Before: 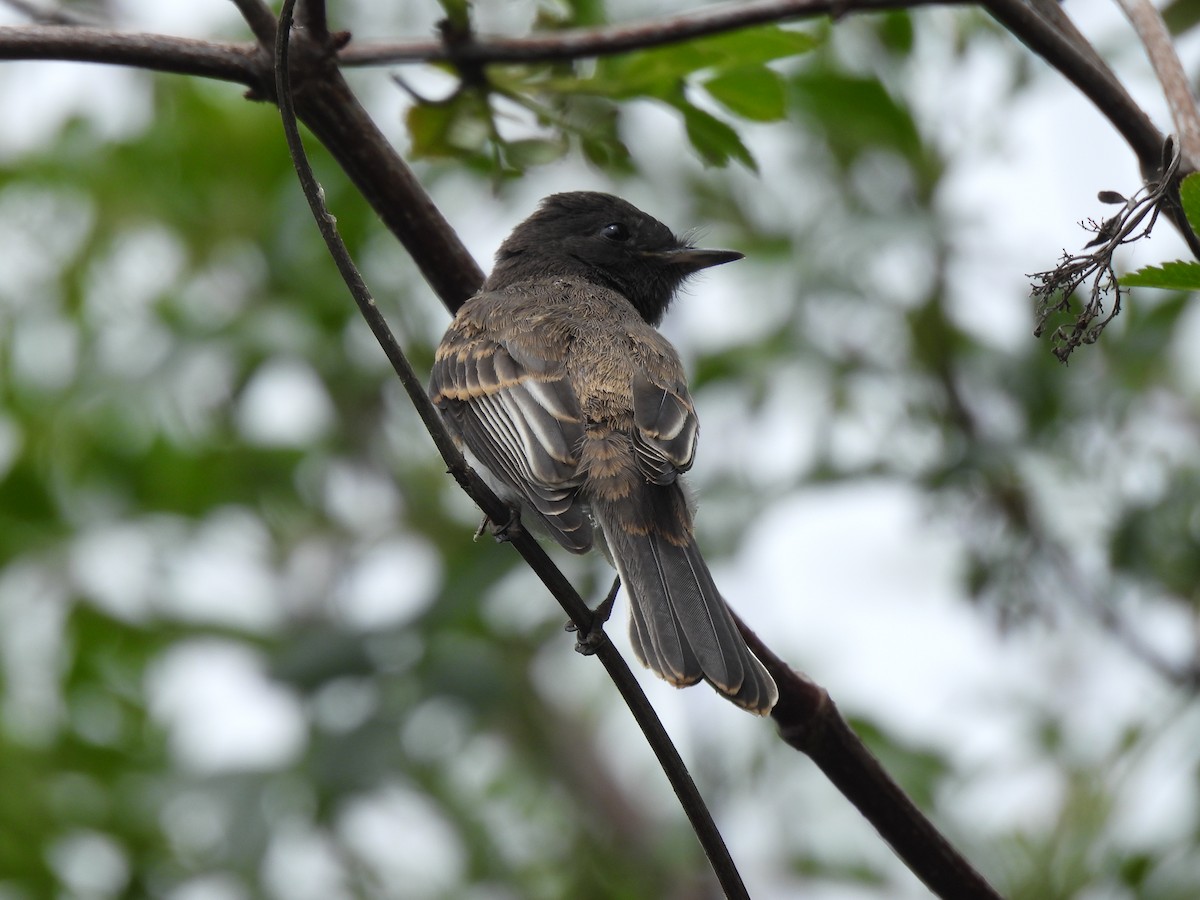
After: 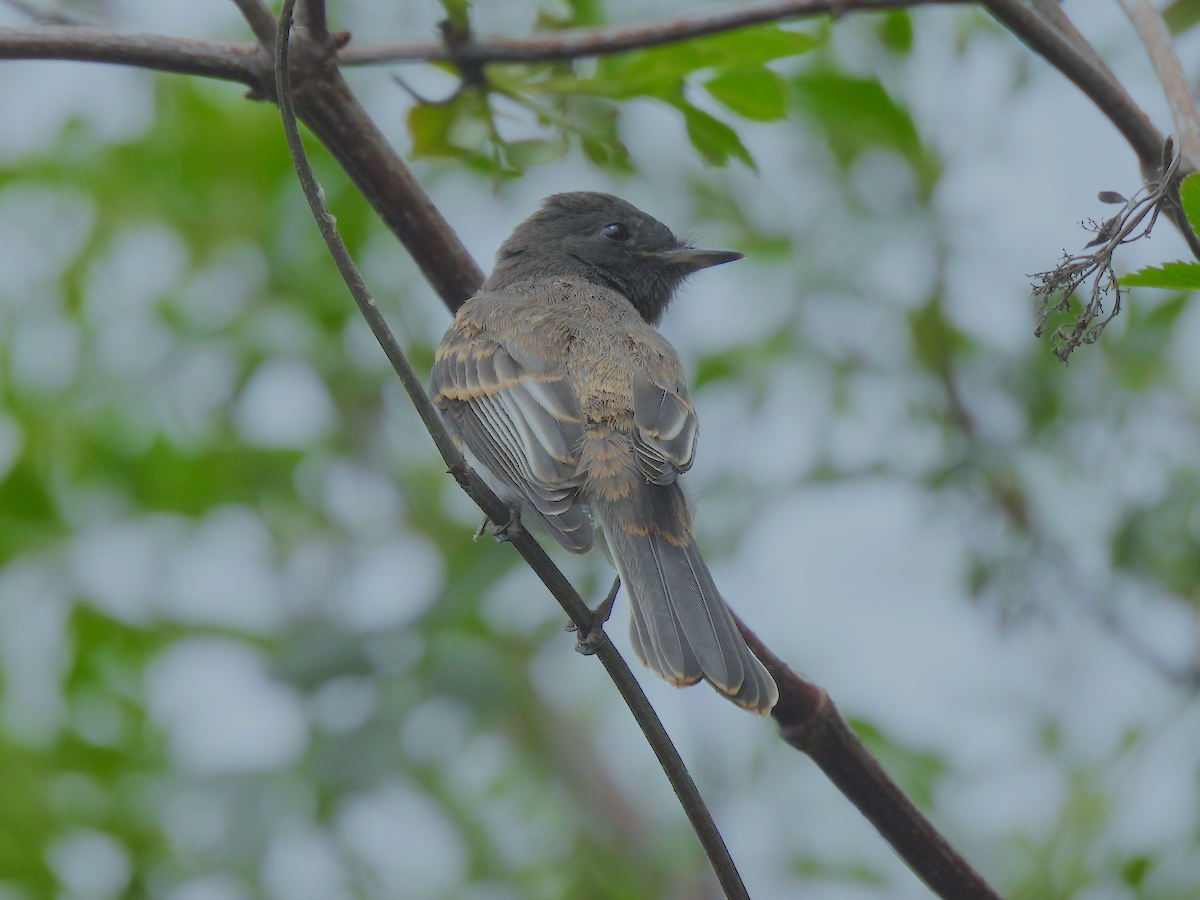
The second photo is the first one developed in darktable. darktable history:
exposure: exposure 0.648 EV, compensate highlight preservation false
white balance: red 0.925, blue 1.046
filmic rgb: black relative exposure -16 EV, white relative exposure 8 EV, threshold 3 EV, hardness 4.17, latitude 50%, contrast 0.5, color science v5 (2021), contrast in shadows safe, contrast in highlights safe, enable highlight reconstruction true
